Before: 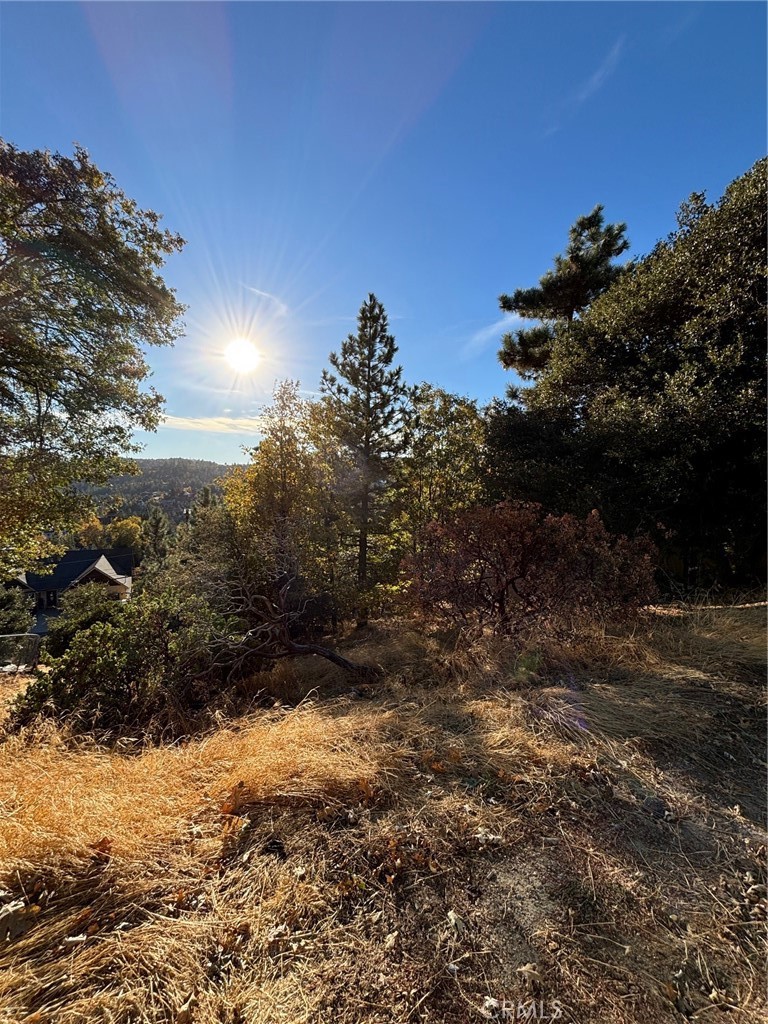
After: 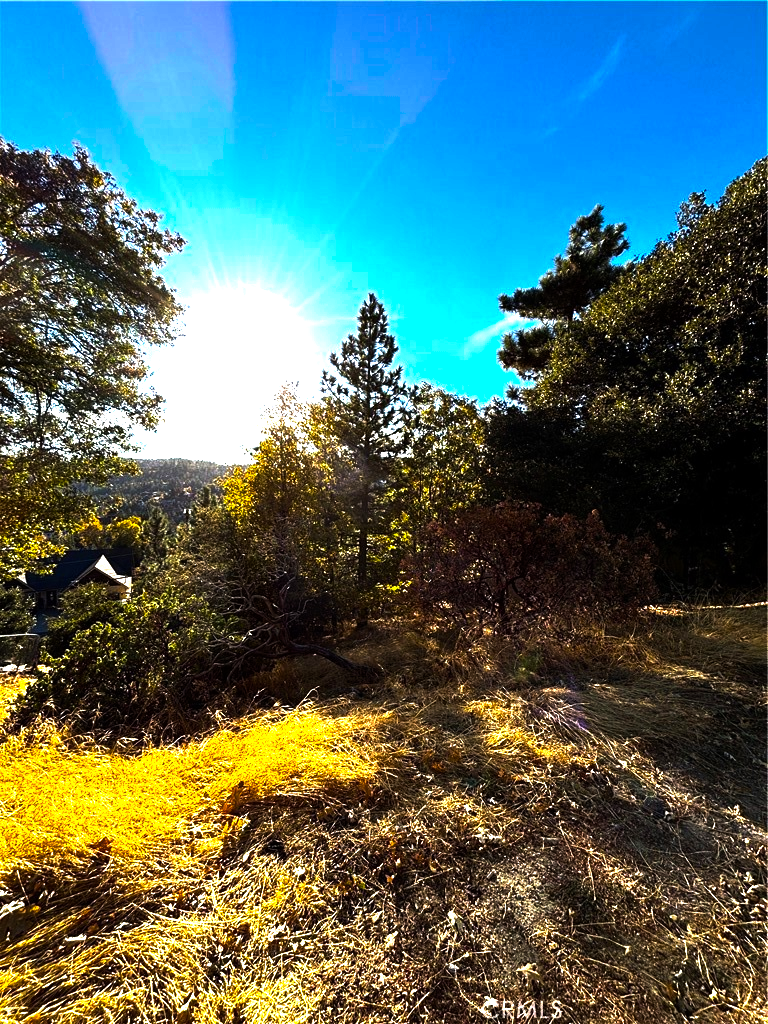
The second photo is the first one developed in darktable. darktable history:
color balance rgb: shadows lift › luminance -19.588%, linear chroma grading › global chroma 40.309%, perceptual saturation grading › global saturation -0.066%, perceptual brilliance grading › highlights 74.81%, perceptual brilliance grading › shadows -30.209%, global vibrance 20%
